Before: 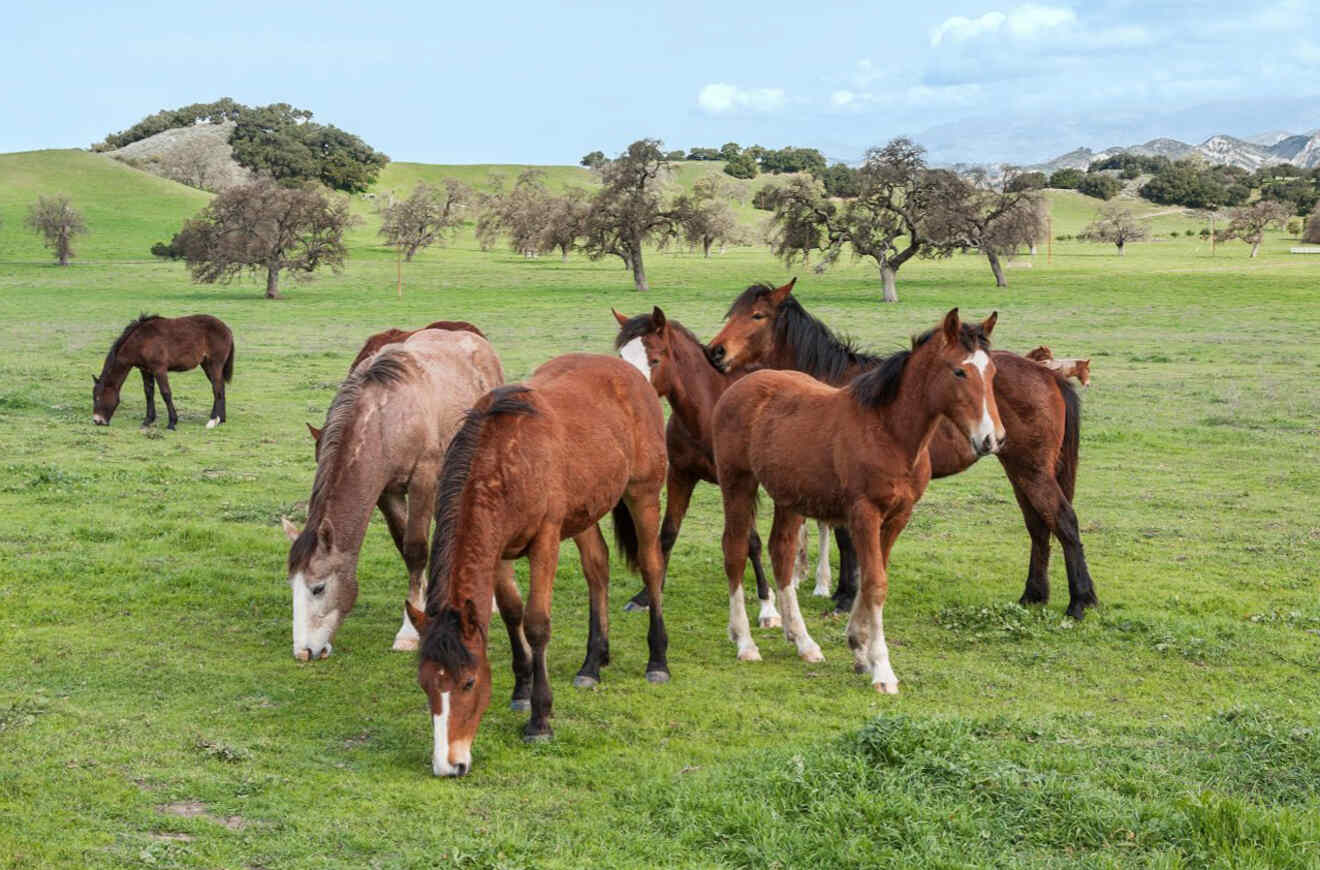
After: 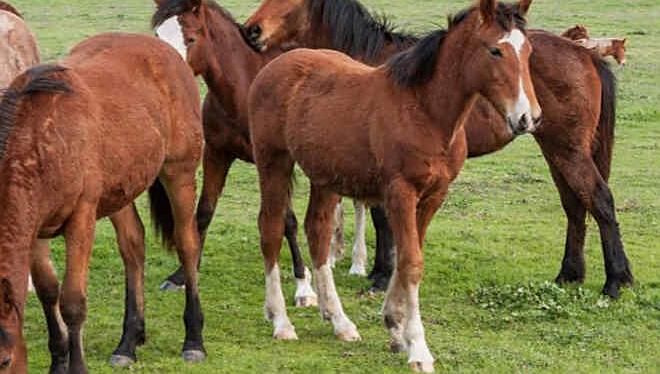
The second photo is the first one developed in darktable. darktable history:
sharpen: radius 1.905, amount 0.396, threshold 1.414
crop: left 35.196%, top 36.937%, right 14.803%, bottom 20.009%
